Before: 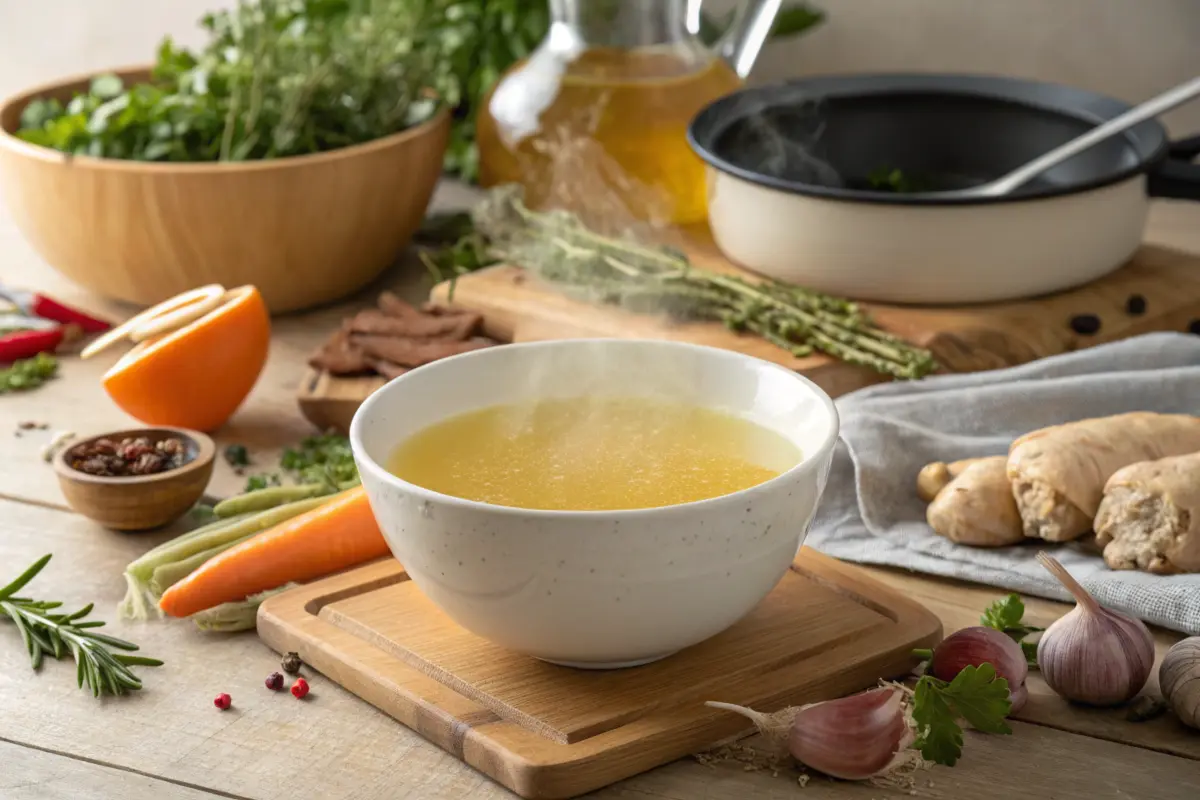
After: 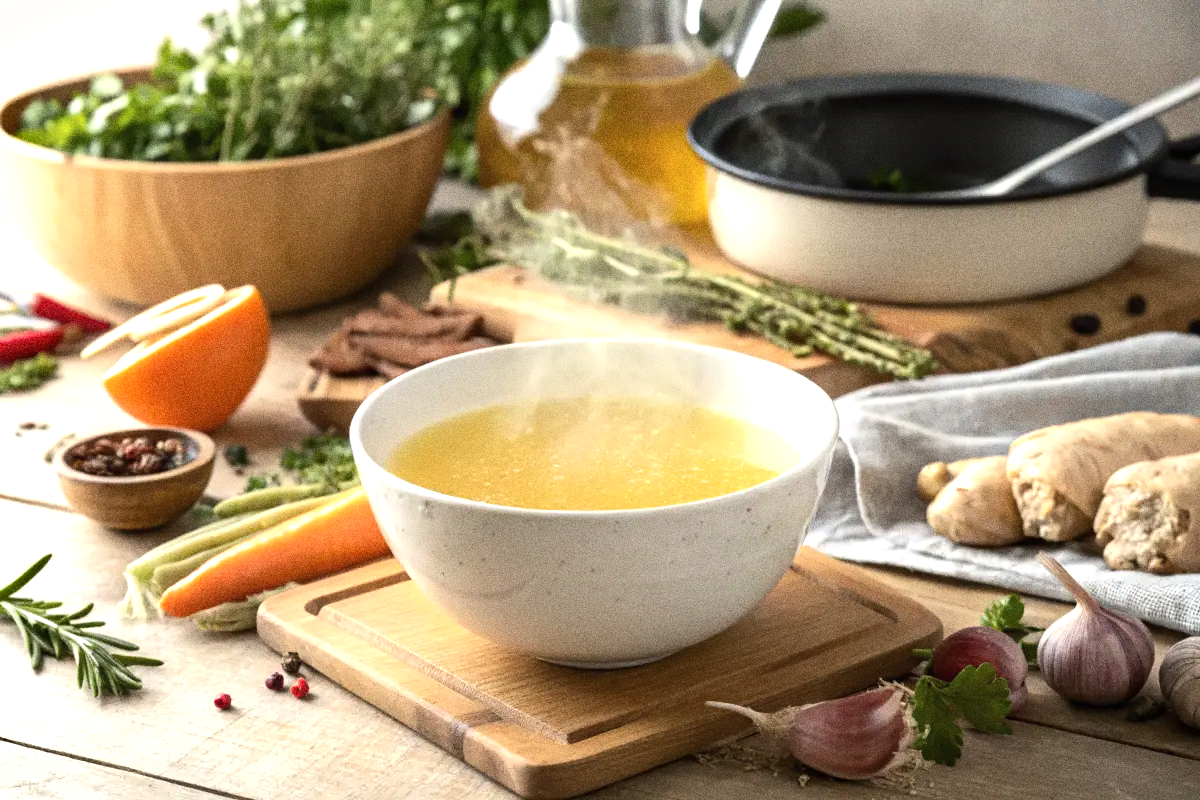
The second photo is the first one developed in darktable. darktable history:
tone equalizer: -8 EV -0.417 EV, -7 EV -0.389 EV, -6 EV -0.333 EV, -5 EV -0.222 EV, -3 EV 0.222 EV, -2 EV 0.333 EV, -1 EV 0.389 EV, +0 EV 0.417 EV, edges refinement/feathering 500, mask exposure compensation -1.57 EV, preserve details no
grain: coarseness 0.09 ISO, strength 40%
shadows and highlights: radius 44.78, white point adjustment 6.64, compress 79.65%, highlights color adjustment 78.42%, soften with gaussian
exposure: exposure 0.15 EV, compensate highlight preservation false
